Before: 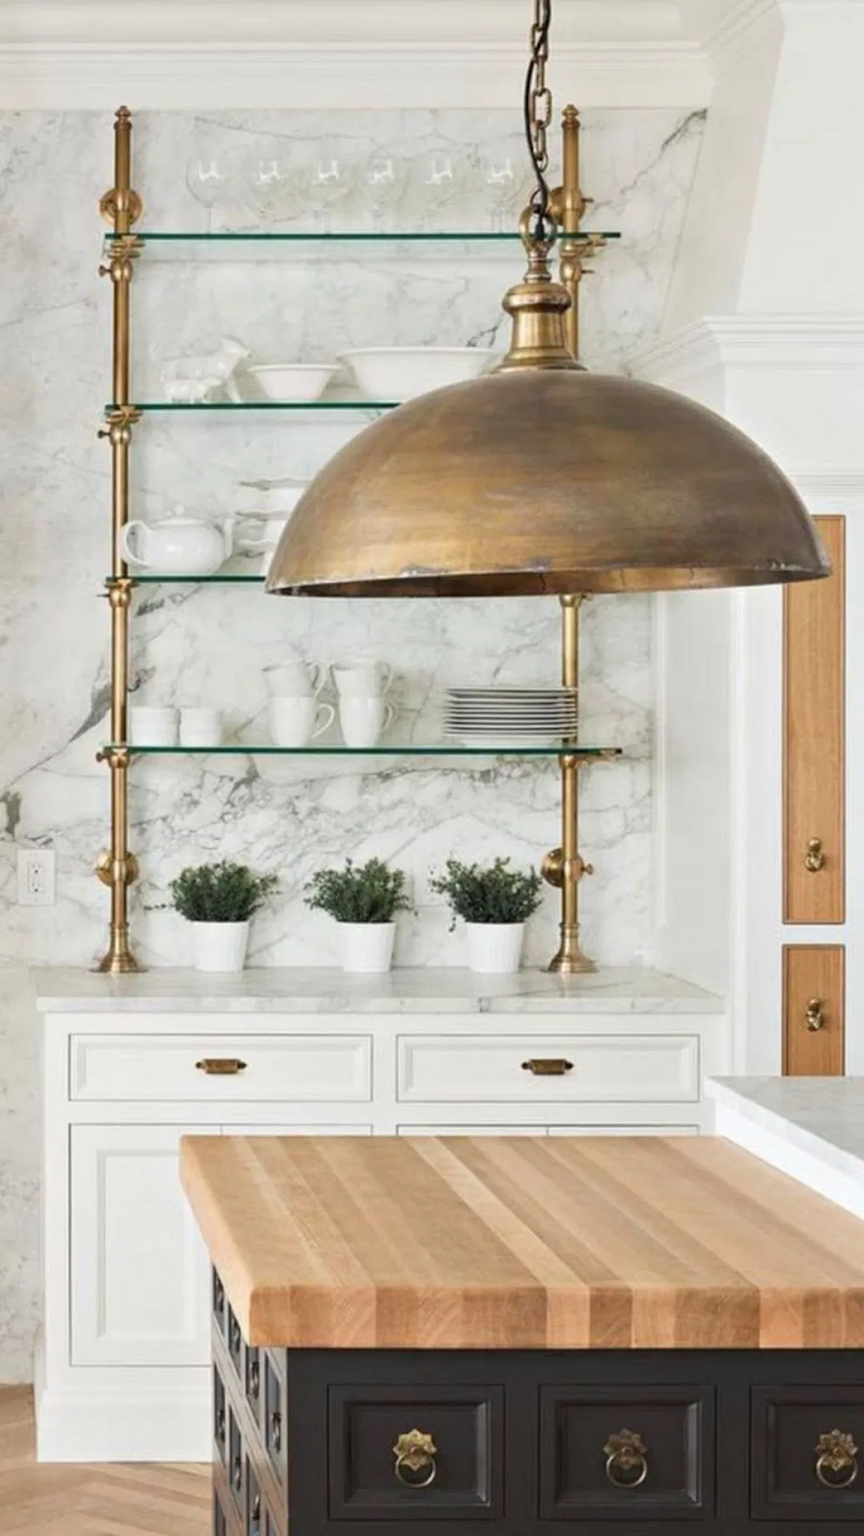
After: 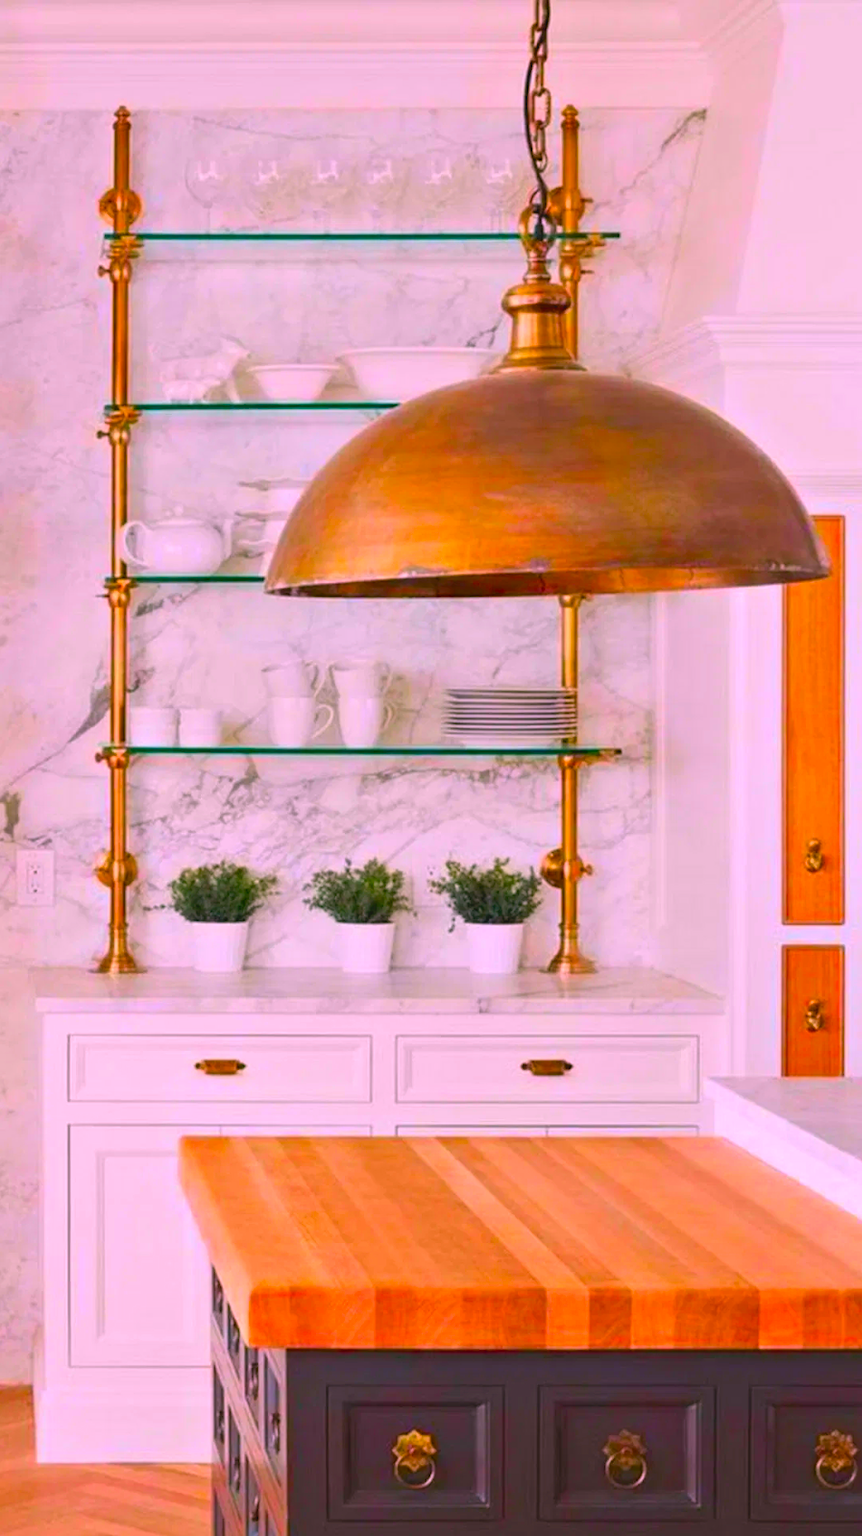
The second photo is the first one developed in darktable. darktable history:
crop and rotate: left 0.159%, bottom 0.013%
color balance rgb: power › hue 71.78°, perceptual saturation grading › global saturation 29.825%, global vibrance 41.92%
contrast brightness saturation: contrast -0.129
color correction: highlights a* 18.94, highlights b* -11.72, saturation 1.7
